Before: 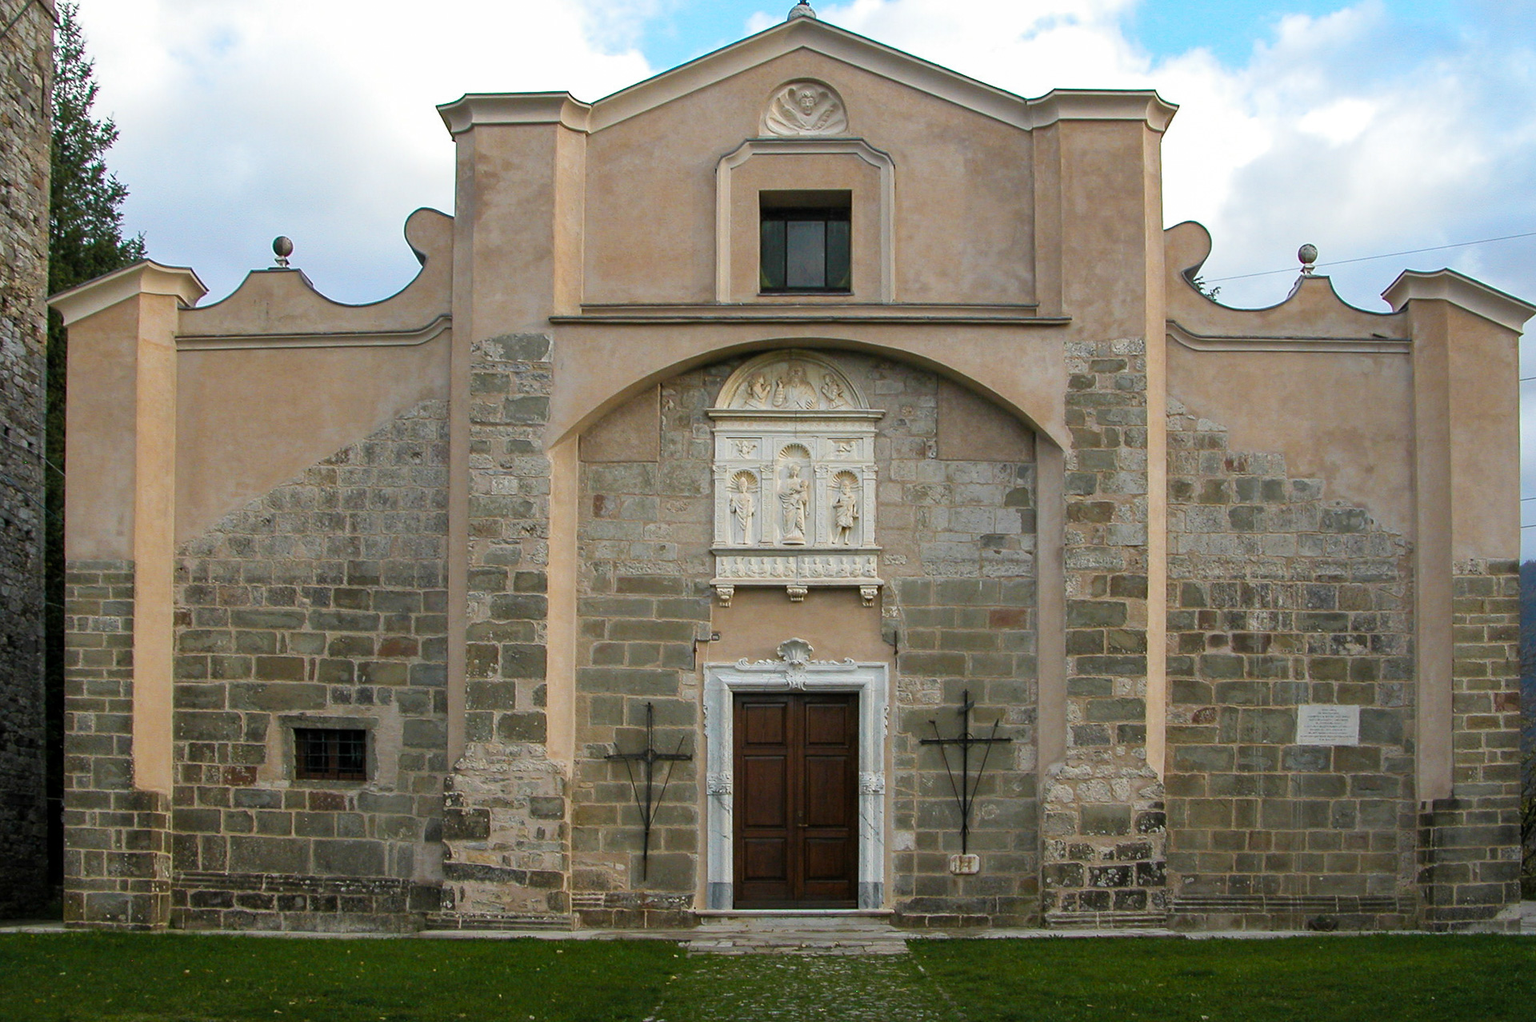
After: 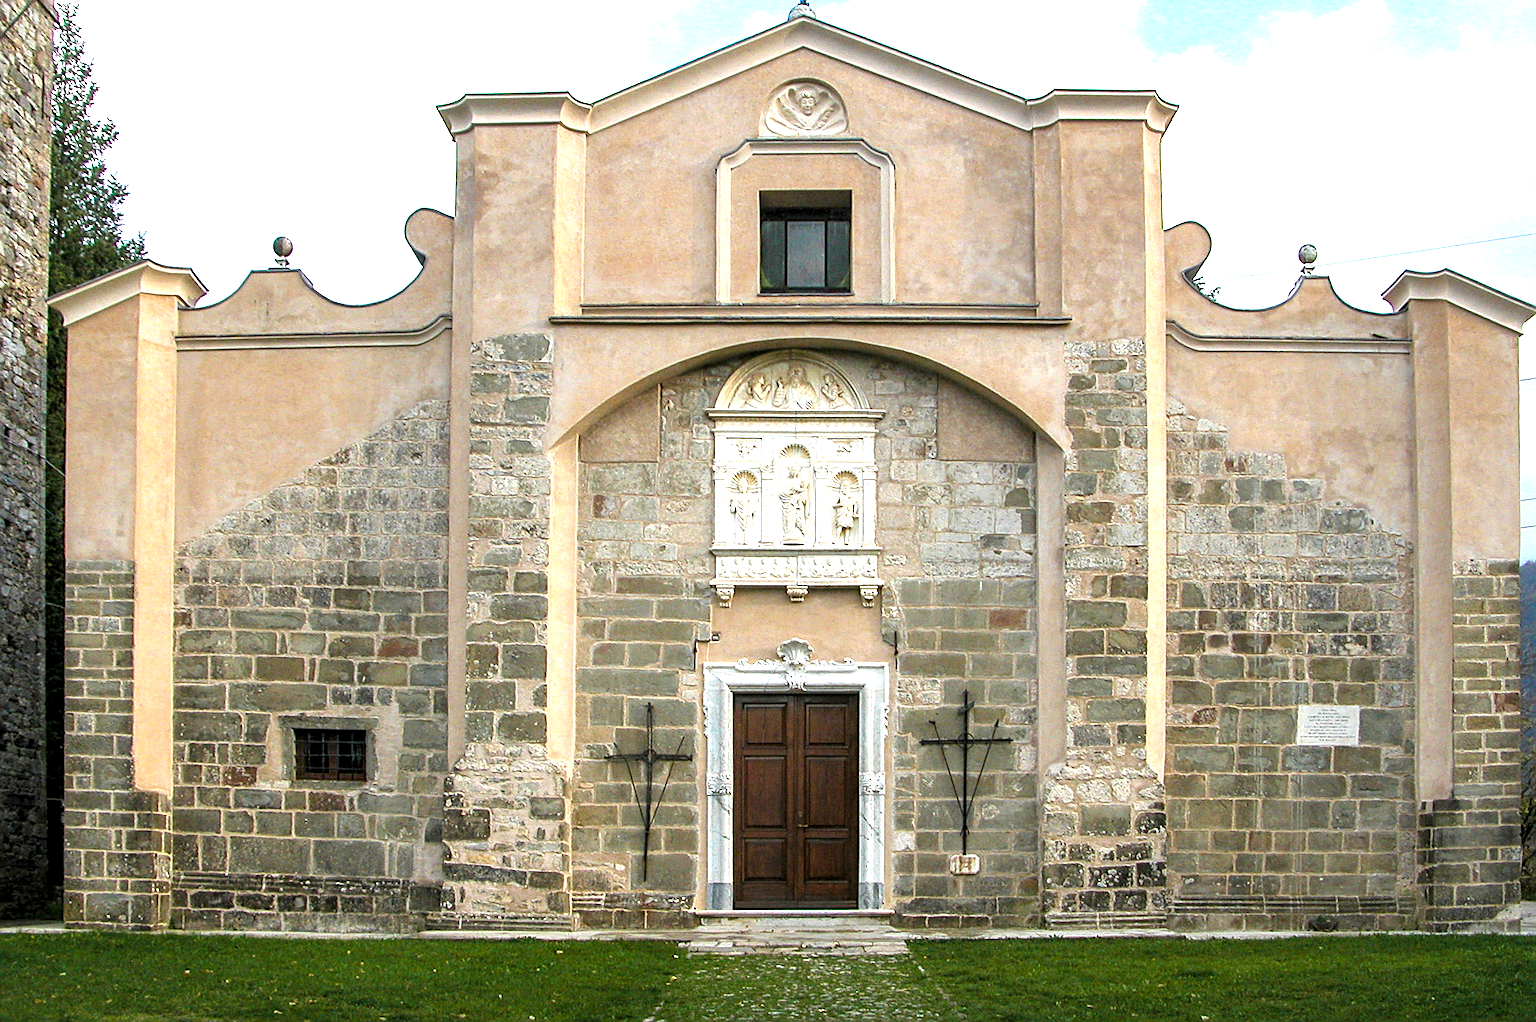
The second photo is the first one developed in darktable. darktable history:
local contrast: shadows 90%, midtone range 0.494
sharpen: amount 0.498
exposure: black level correction 0, exposure 1.199 EV, compensate highlight preservation false
